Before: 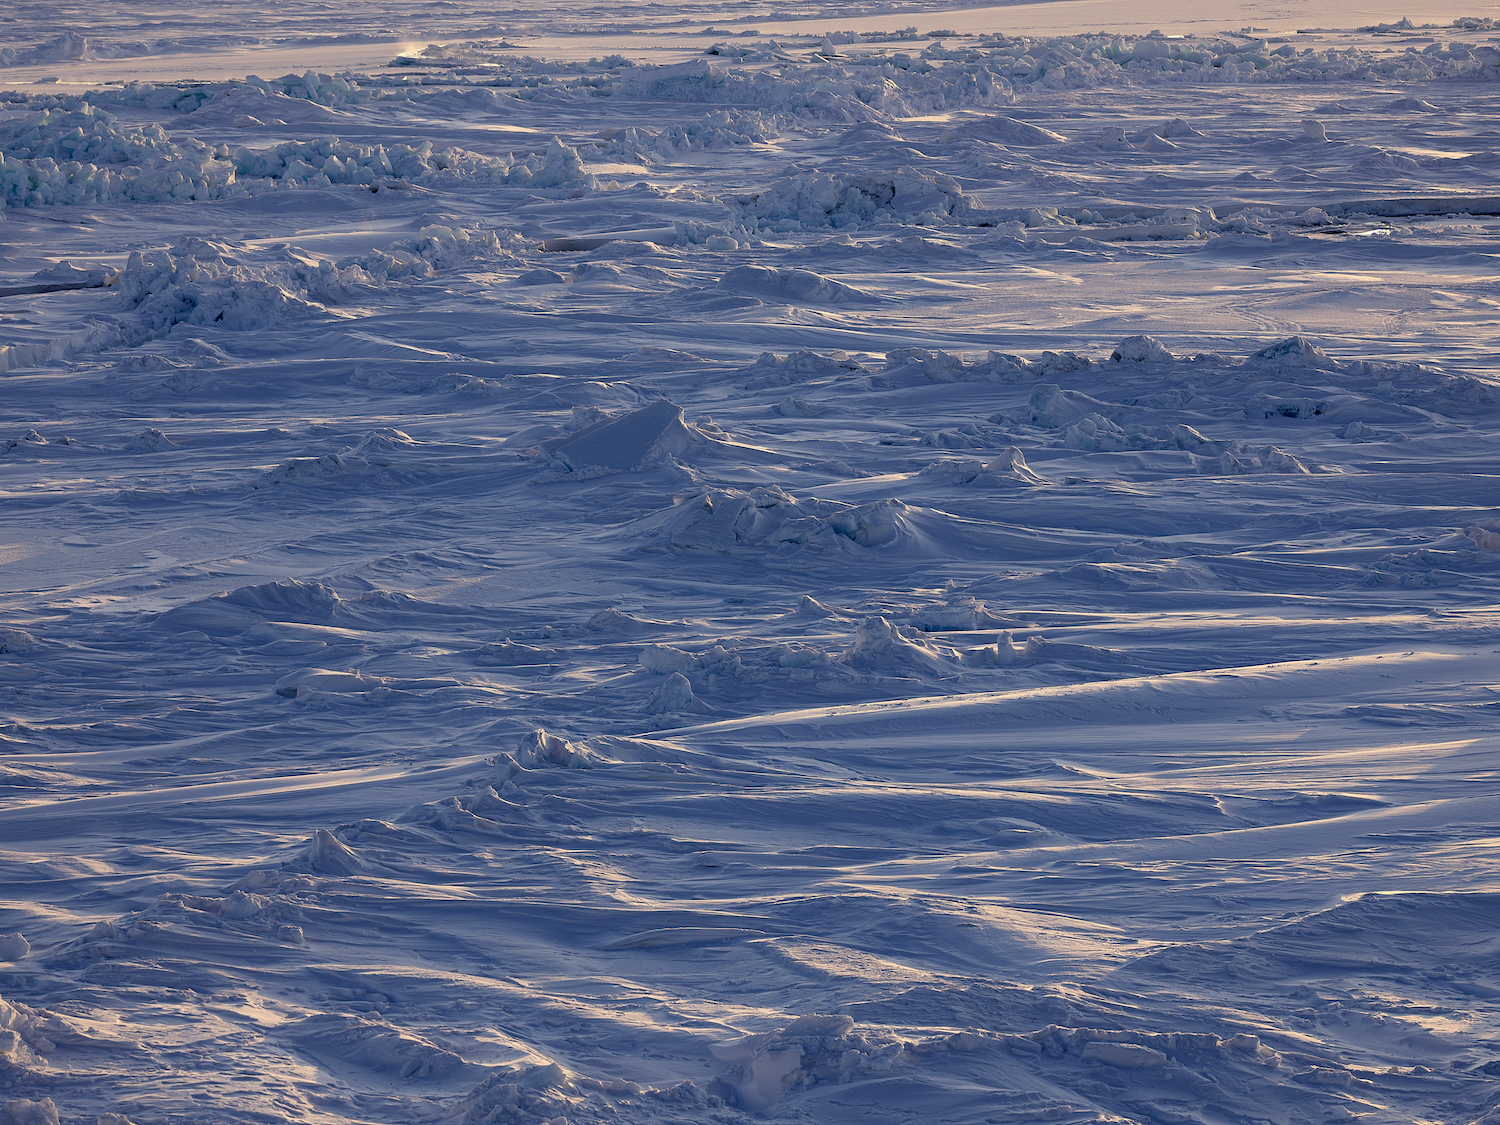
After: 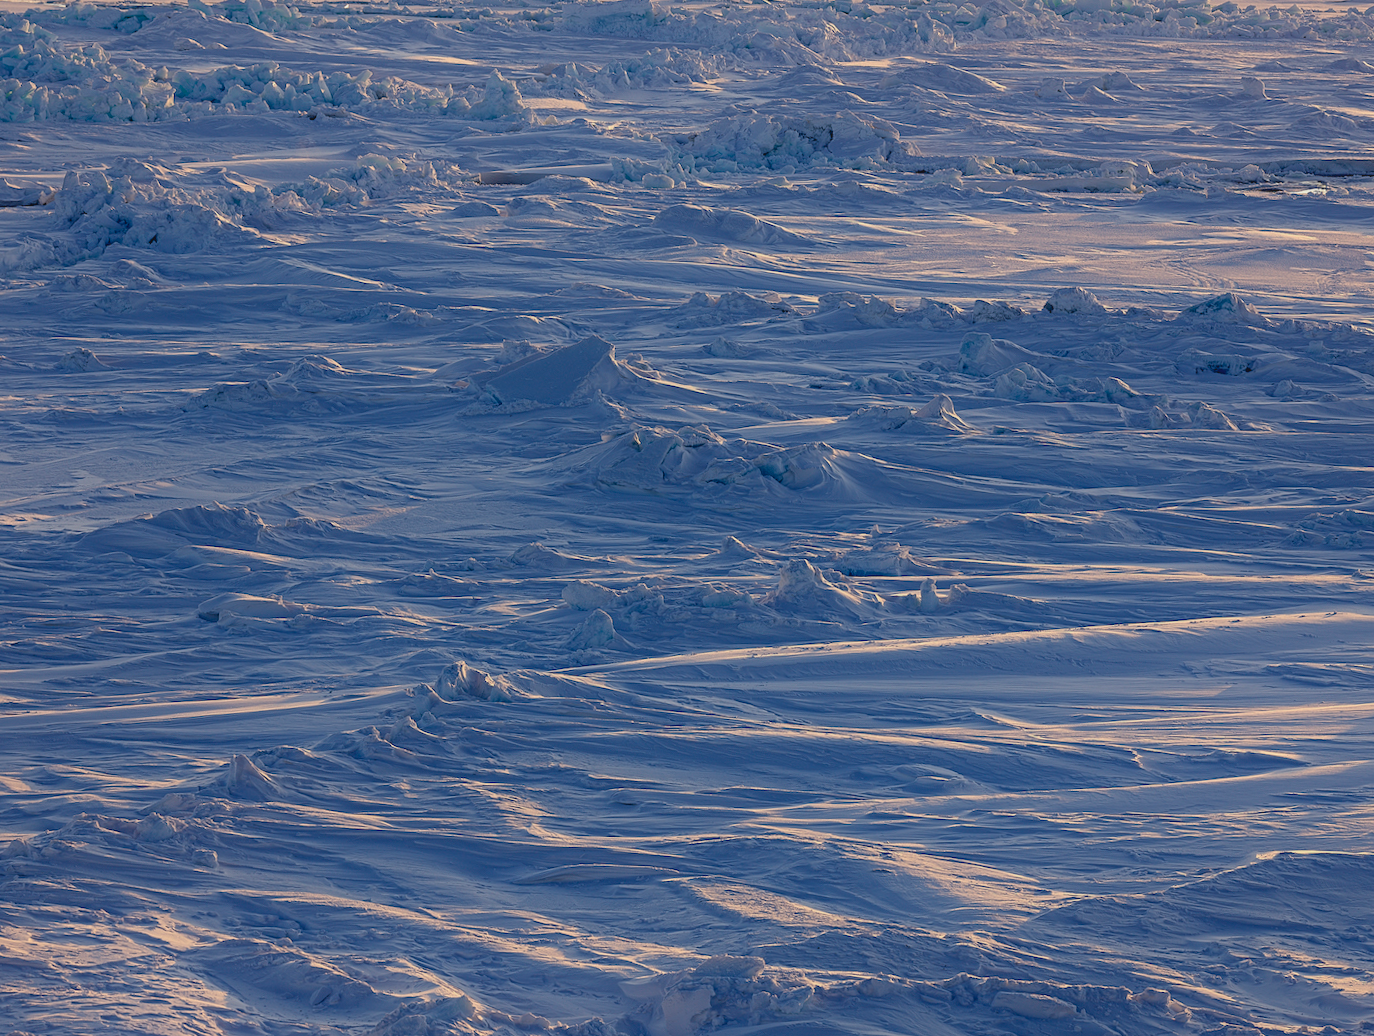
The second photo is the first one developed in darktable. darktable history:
crop and rotate: angle -1.84°, left 3.078%, top 3.598%, right 1.426%, bottom 0.422%
contrast equalizer: y [[0.439, 0.44, 0.442, 0.457, 0.493, 0.498], [0.5 ×6], [0.5 ×6], [0 ×6], [0 ×6]]
